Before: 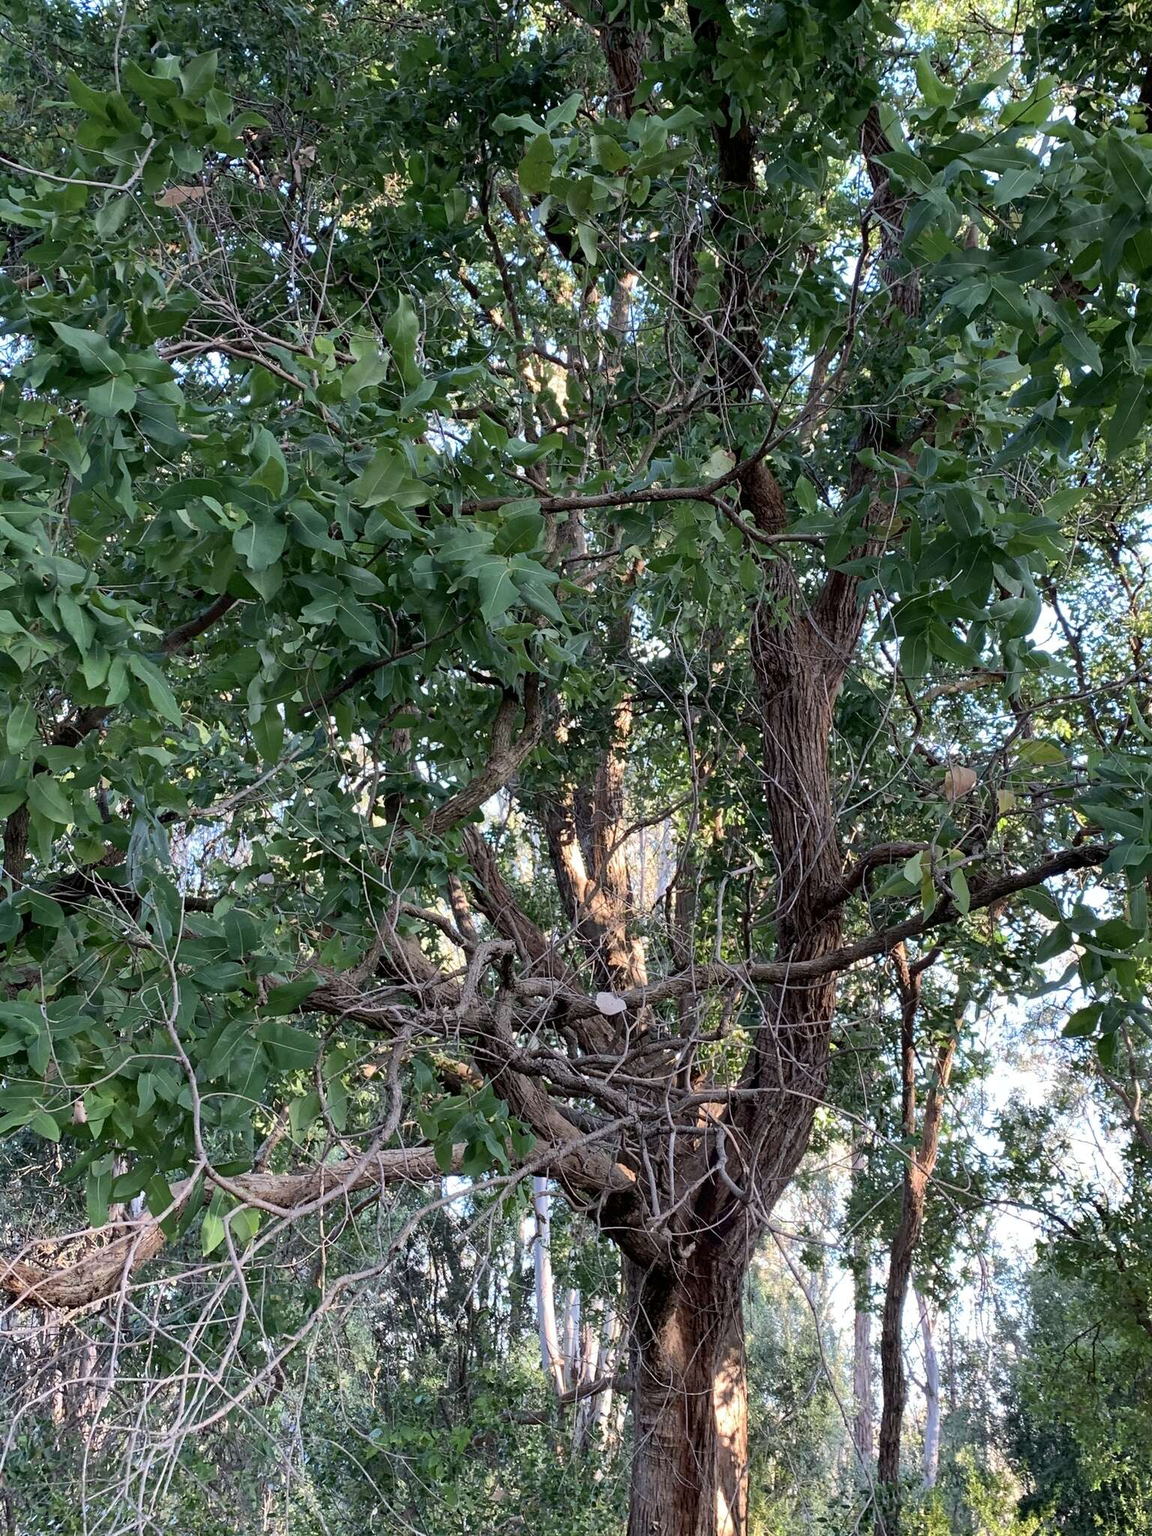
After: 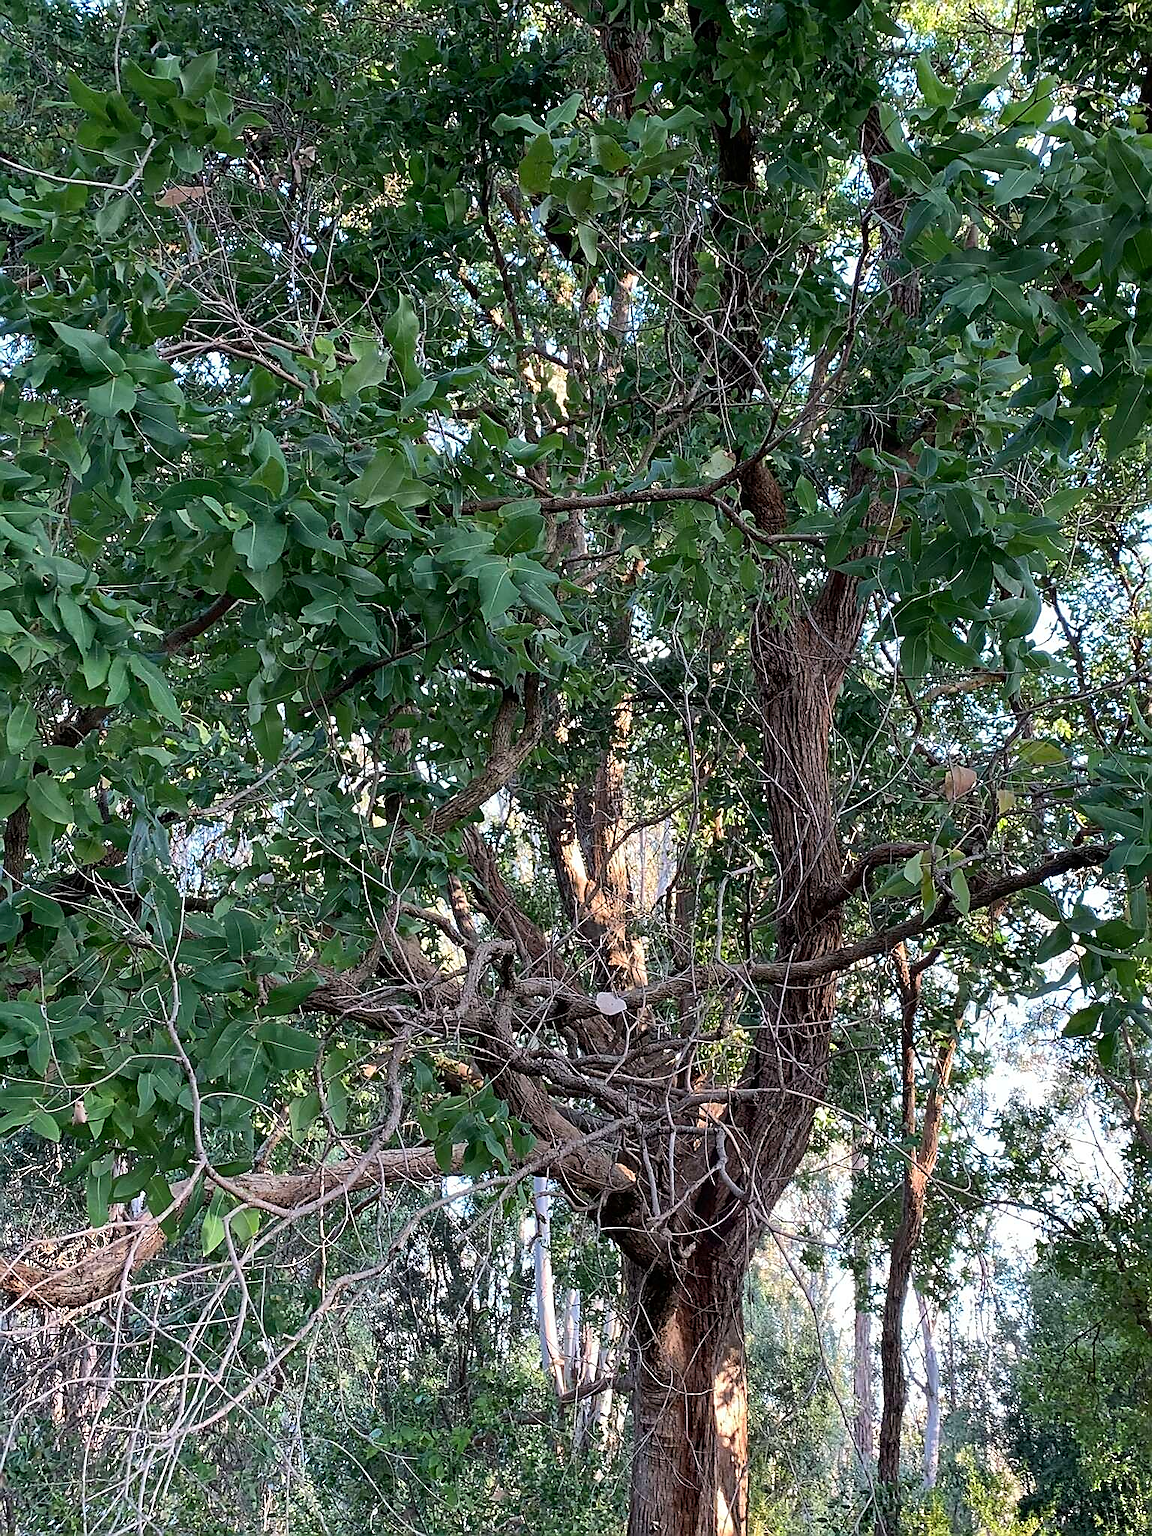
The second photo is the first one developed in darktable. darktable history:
white balance: emerald 1
sharpen: radius 1.4, amount 1.25, threshold 0.7
